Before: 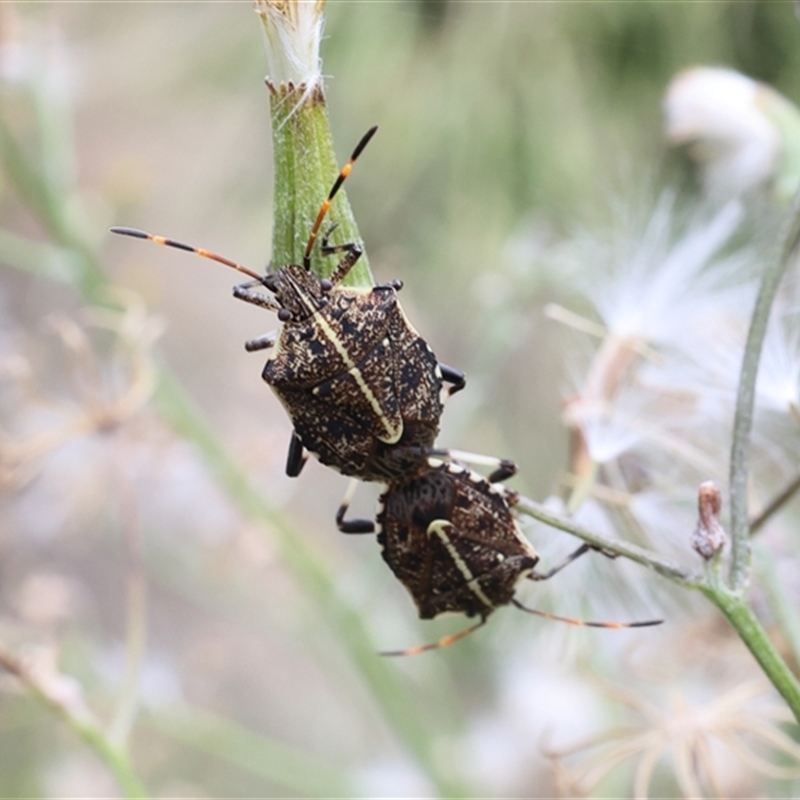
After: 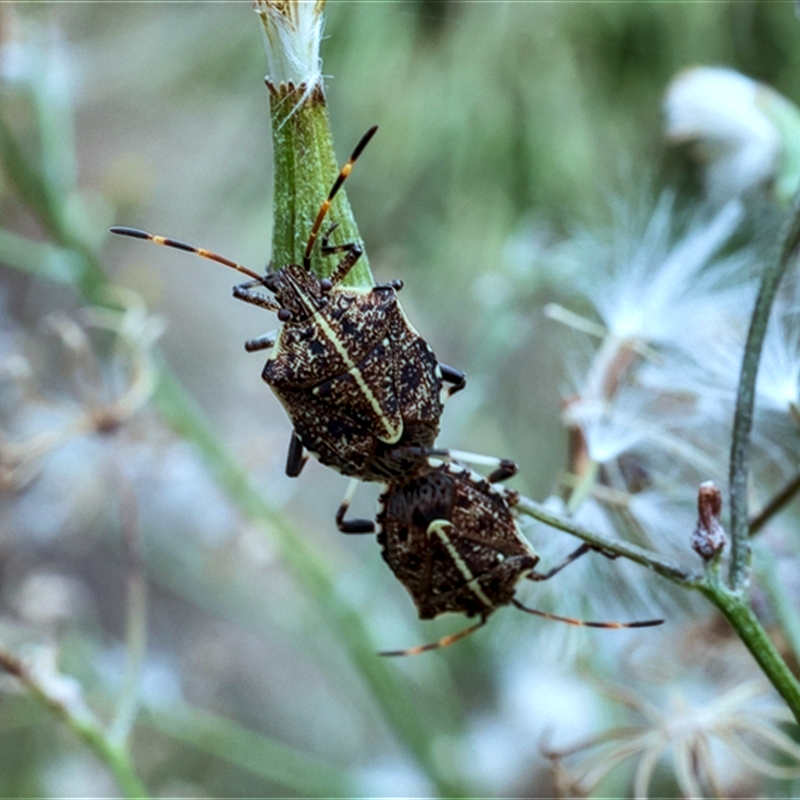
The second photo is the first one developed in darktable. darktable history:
local contrast: highlights 20%, detail 150%
velvia: on, module defaults
shadows and highlights: white point adjustment -3.82, highlights -63.51, soften with gaussian
color correction: highlights a* -10.24, highlights b* -10.04
